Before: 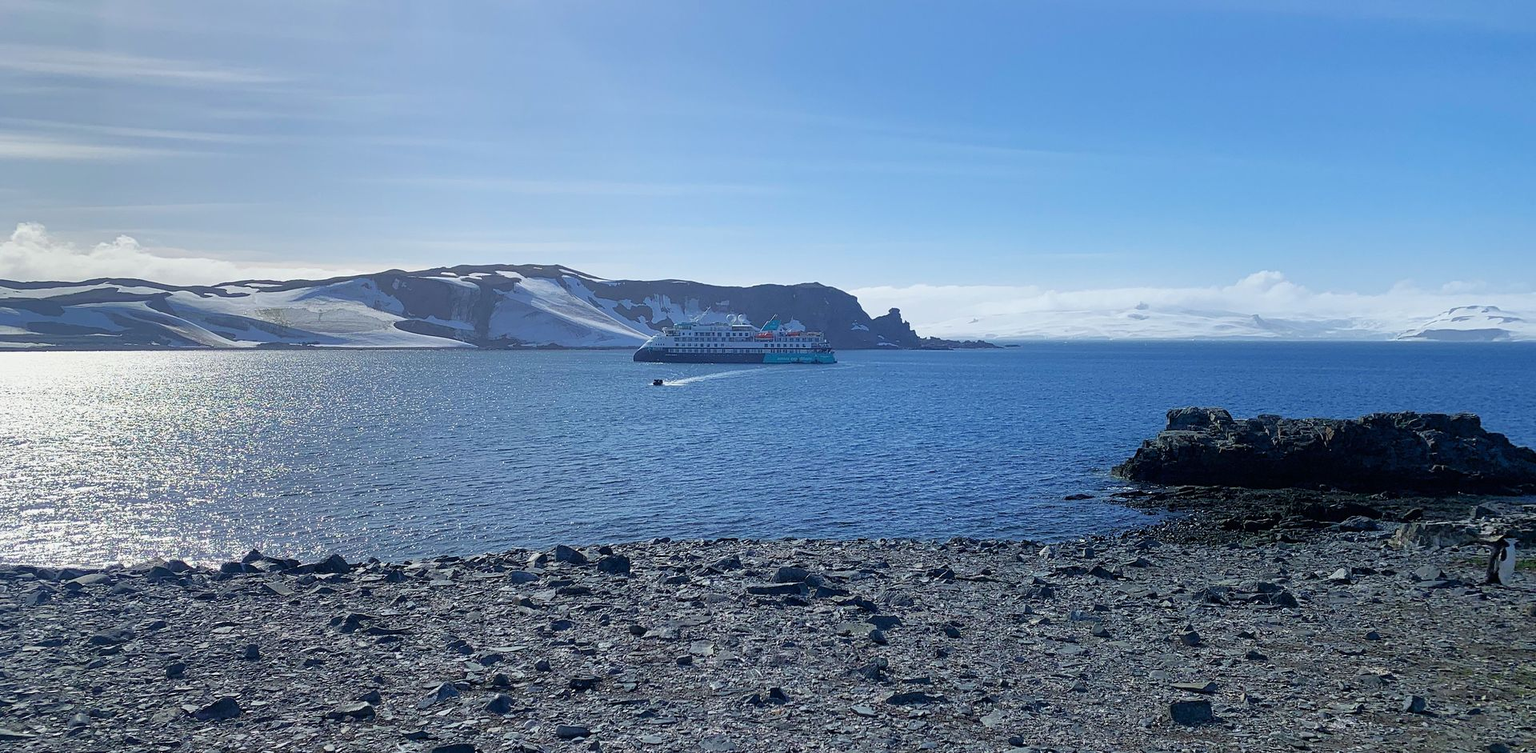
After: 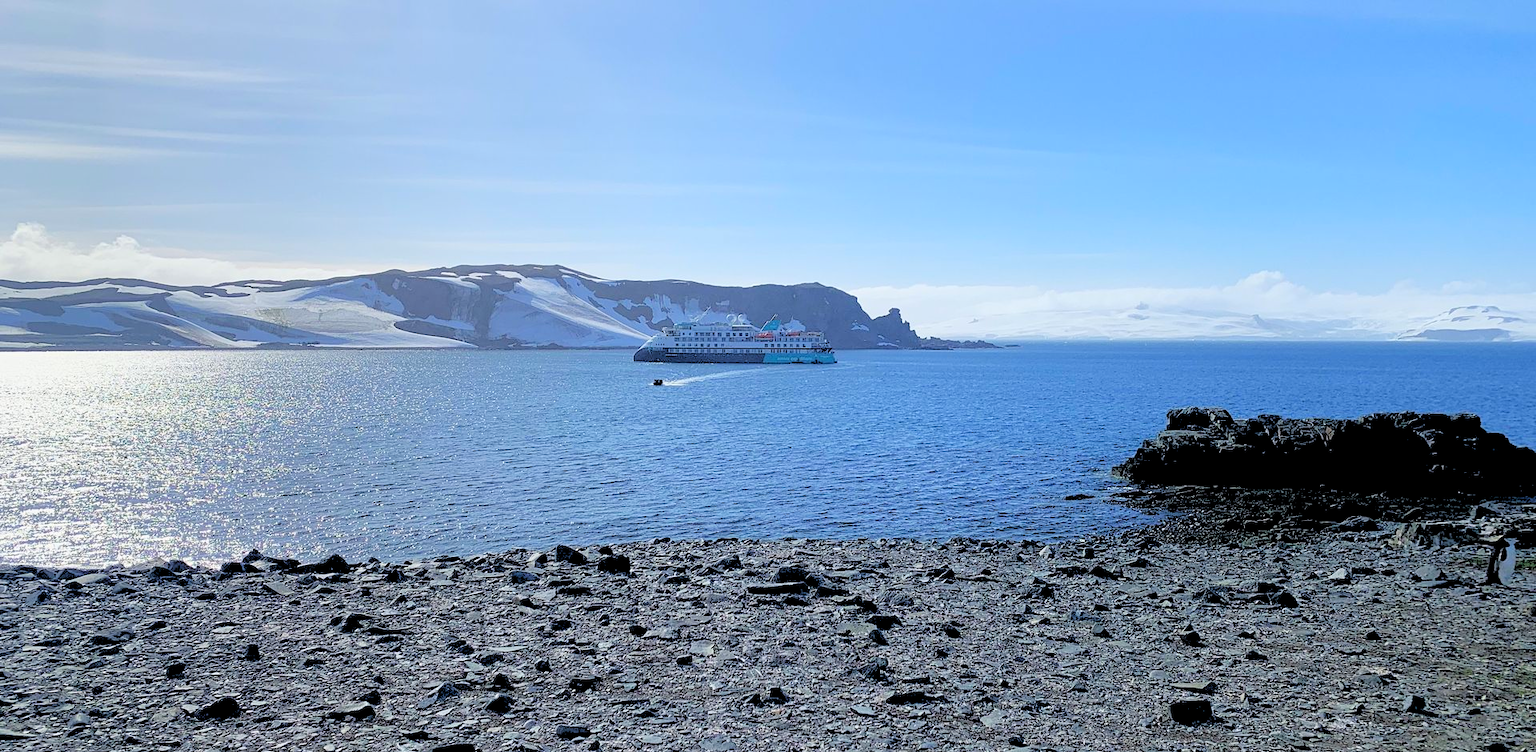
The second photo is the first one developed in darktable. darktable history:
color zones: curves: ch0 [(0, 0.558) (0.143, 0.559) (0.286, 0.529) (0.429, 0.505) (0.571, 0.5) (0.714, 0.5) (0.857, 0.5) (1, 0.558)]; ch1 [(0, 0.469) (0.01, 0.469) (0.12, 0.446) (0.248, 0.469) (0.5, 0.5) (0.748, 0.5) (0.99, 0.469) (1, 0.469)]
rgb levels: levels [[0.027, 0.429, 0.996], [0, 0.5, 1], [0, 0.5, 1]]
